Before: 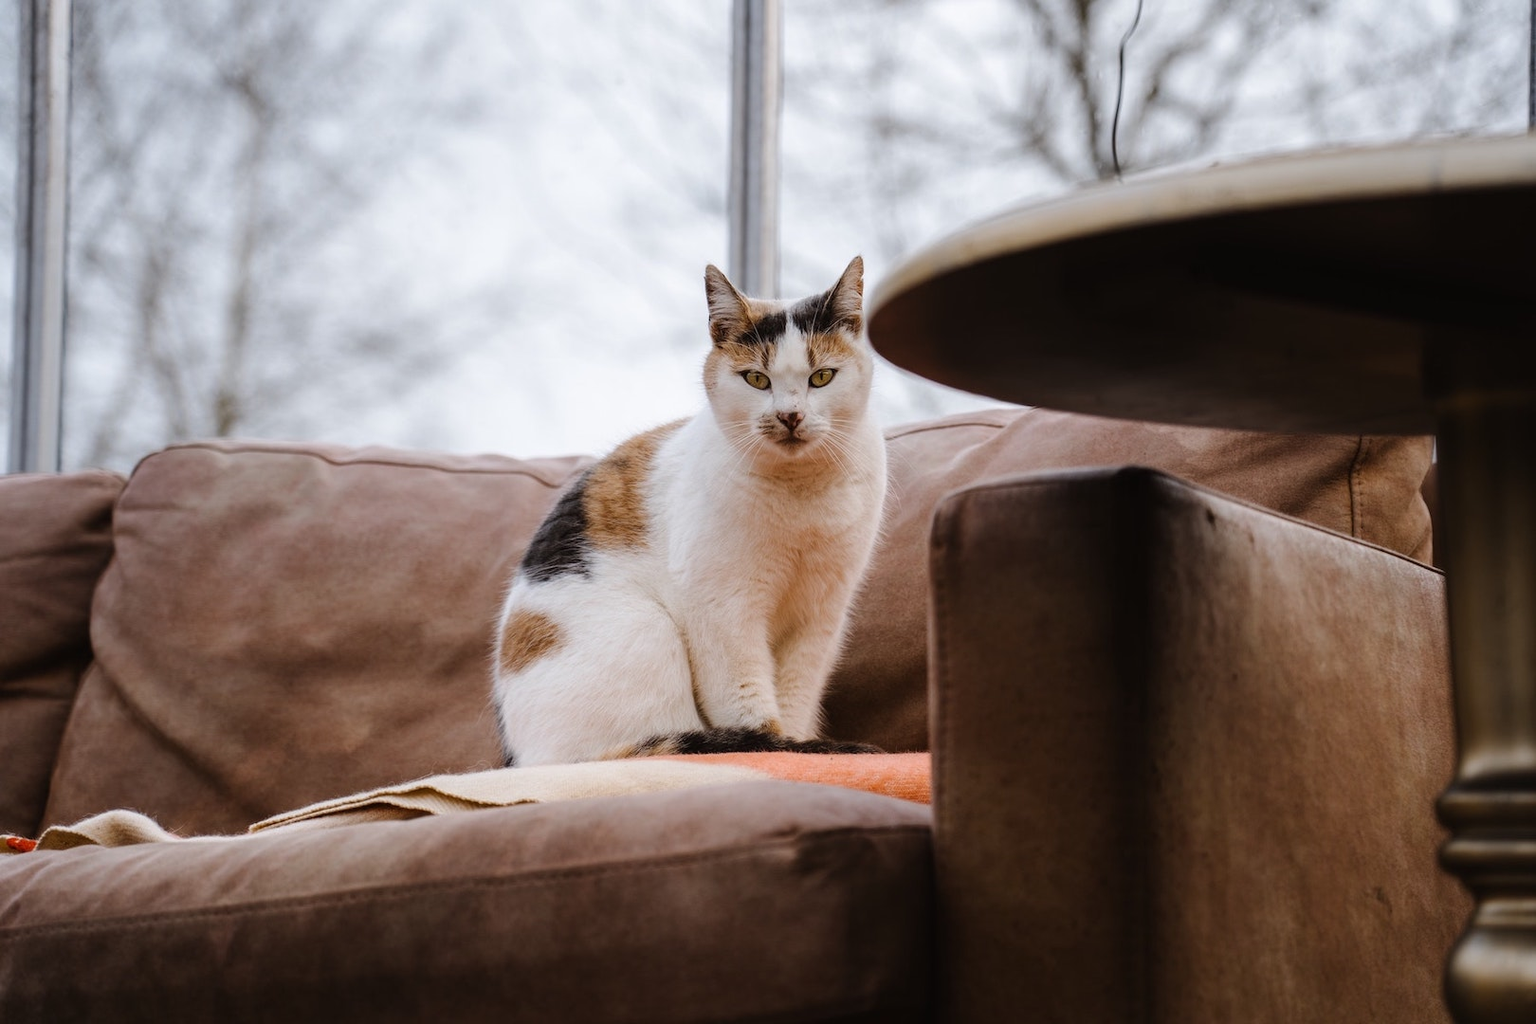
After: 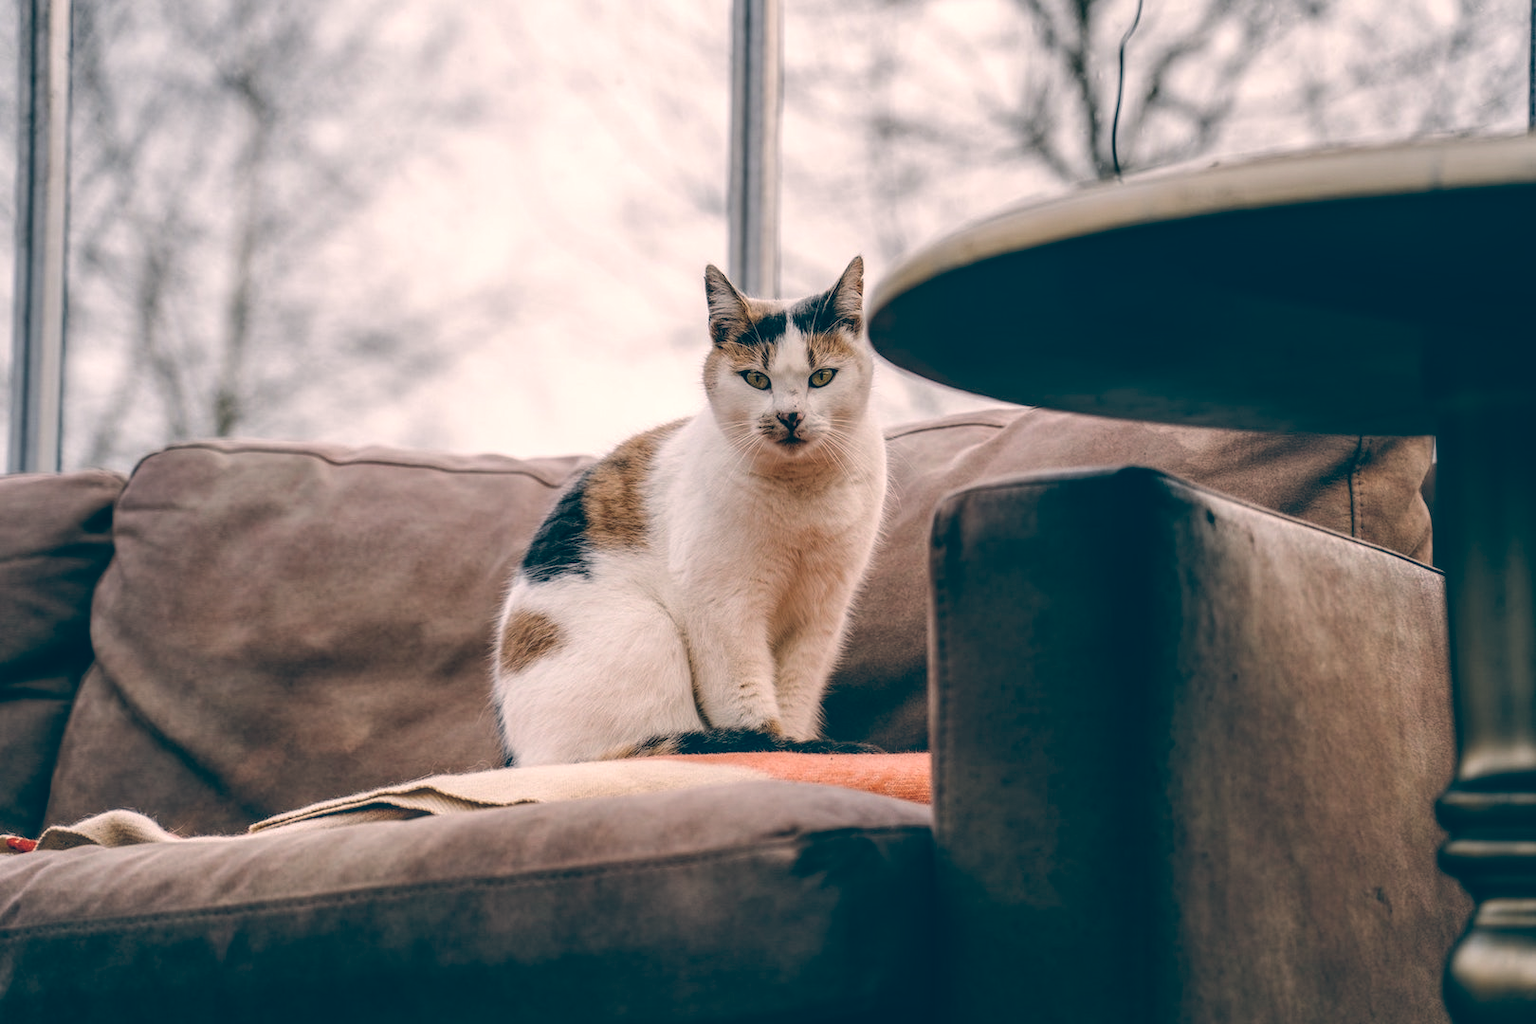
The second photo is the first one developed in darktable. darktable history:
color balance: lift [1.006, 0.985, 1.002, 1.015], gamma [1, 0.953, 1.008, 1.047], gain [1.076, 1.13, 1.004, 0.87]
local contrast: highlights 25%, detail 130%
